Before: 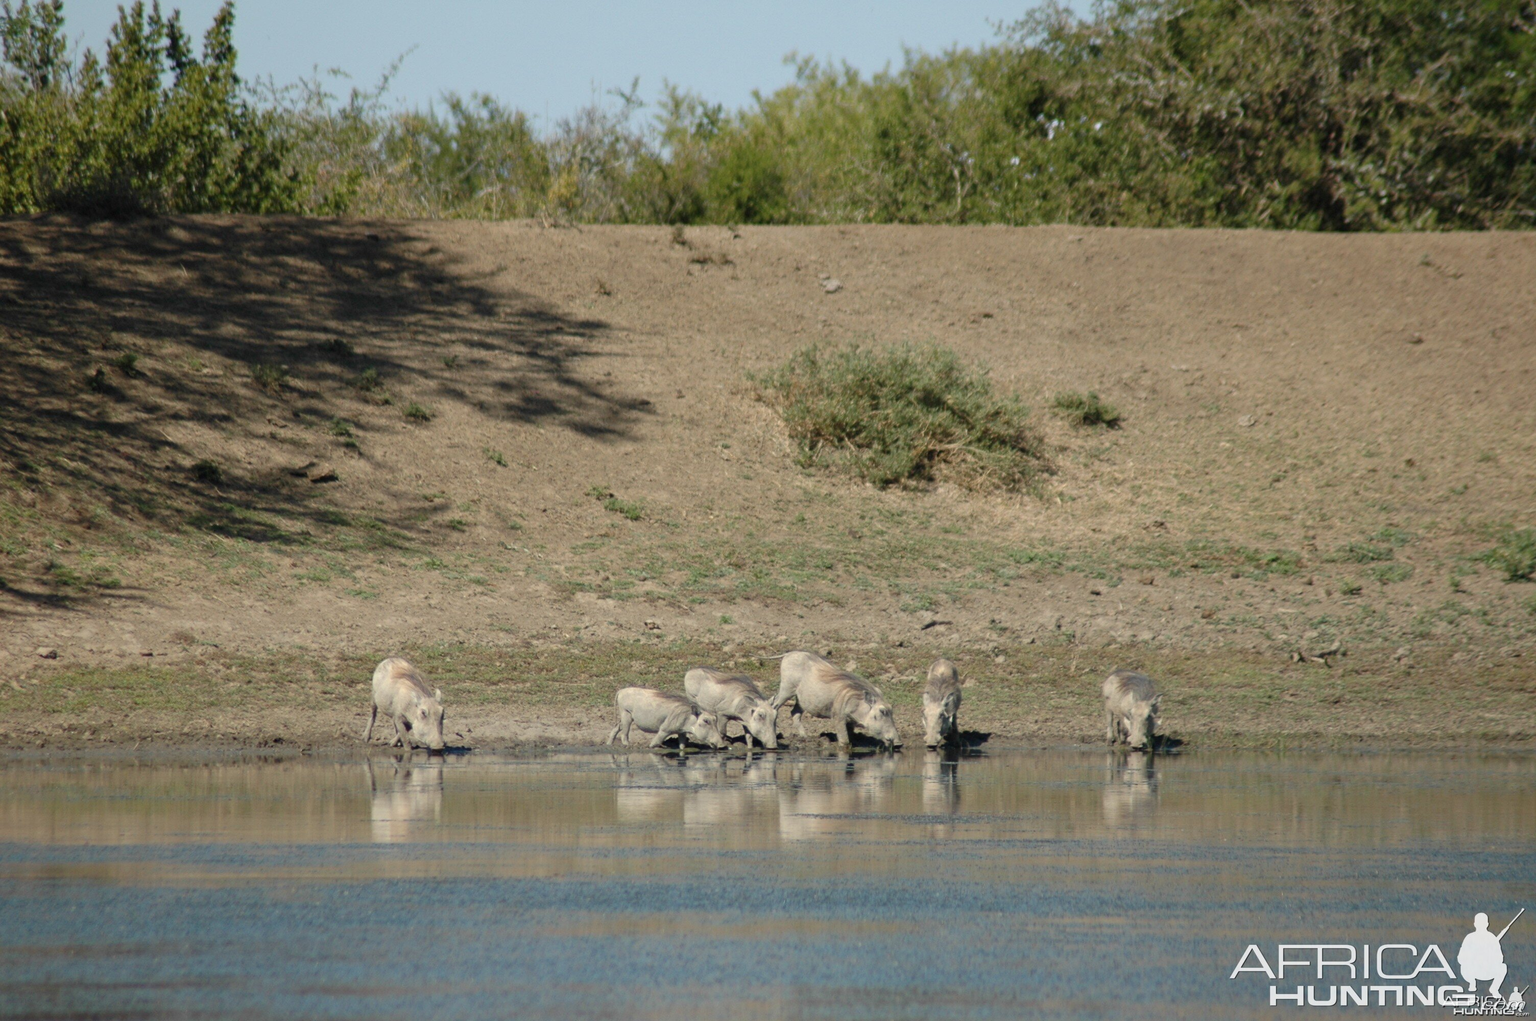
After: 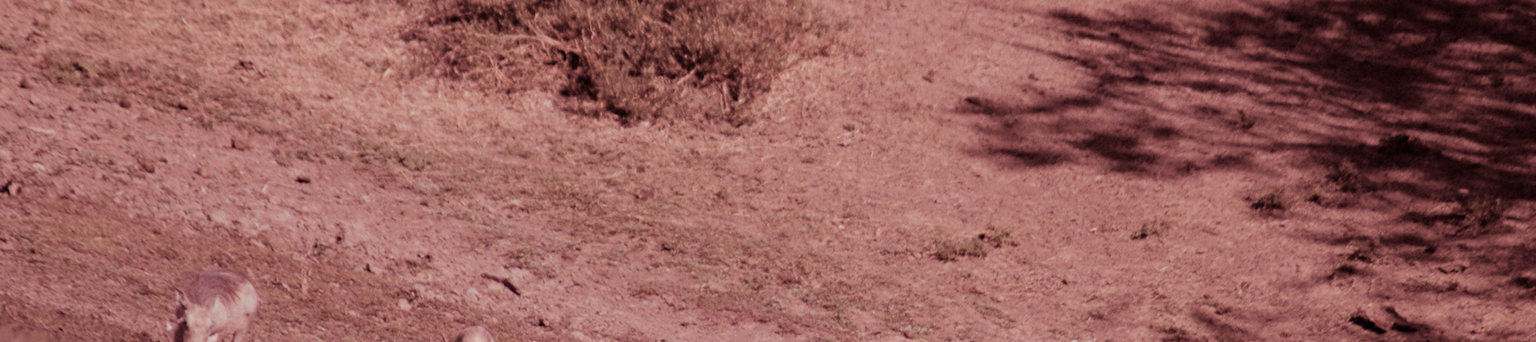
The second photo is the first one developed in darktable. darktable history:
white balance: red 1.066, blue 1.119
filmic rgb: black relative exposure -7.65 EV, white relative exposure 4.56 EV, hardness 3.61, color science v6 (2022)
crop and rotate: angle 16.12°, top 30.835%, bottom 35.653%
vibrance: vibrance 10%
split-toning: highlights › saturation 0, balance -61.83
